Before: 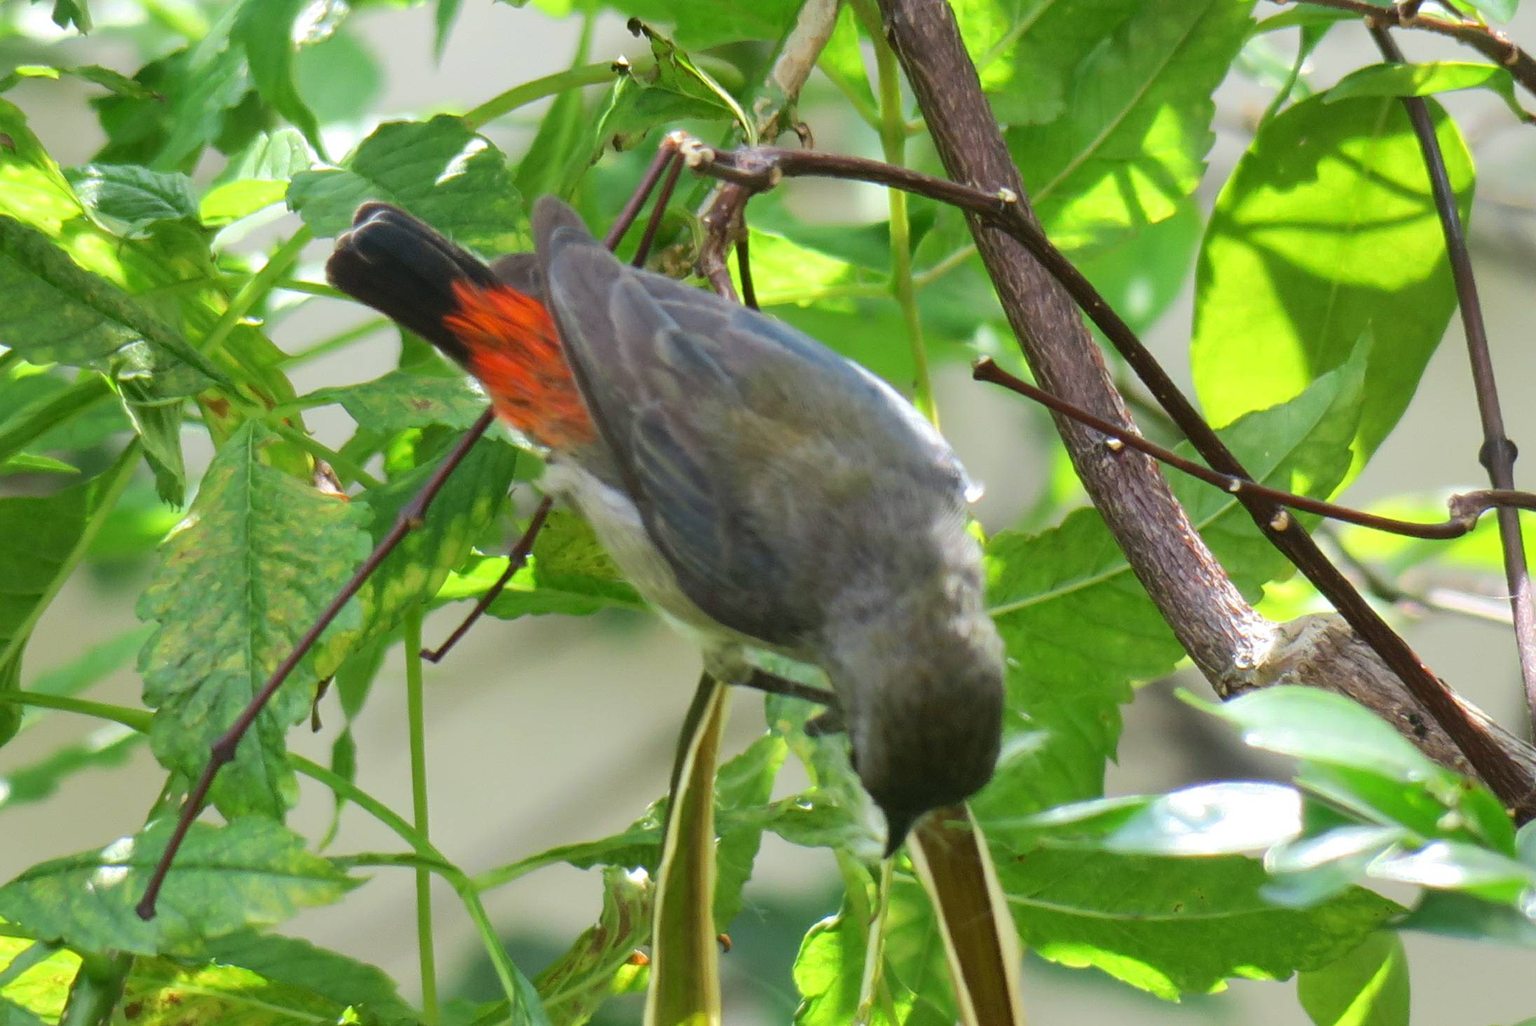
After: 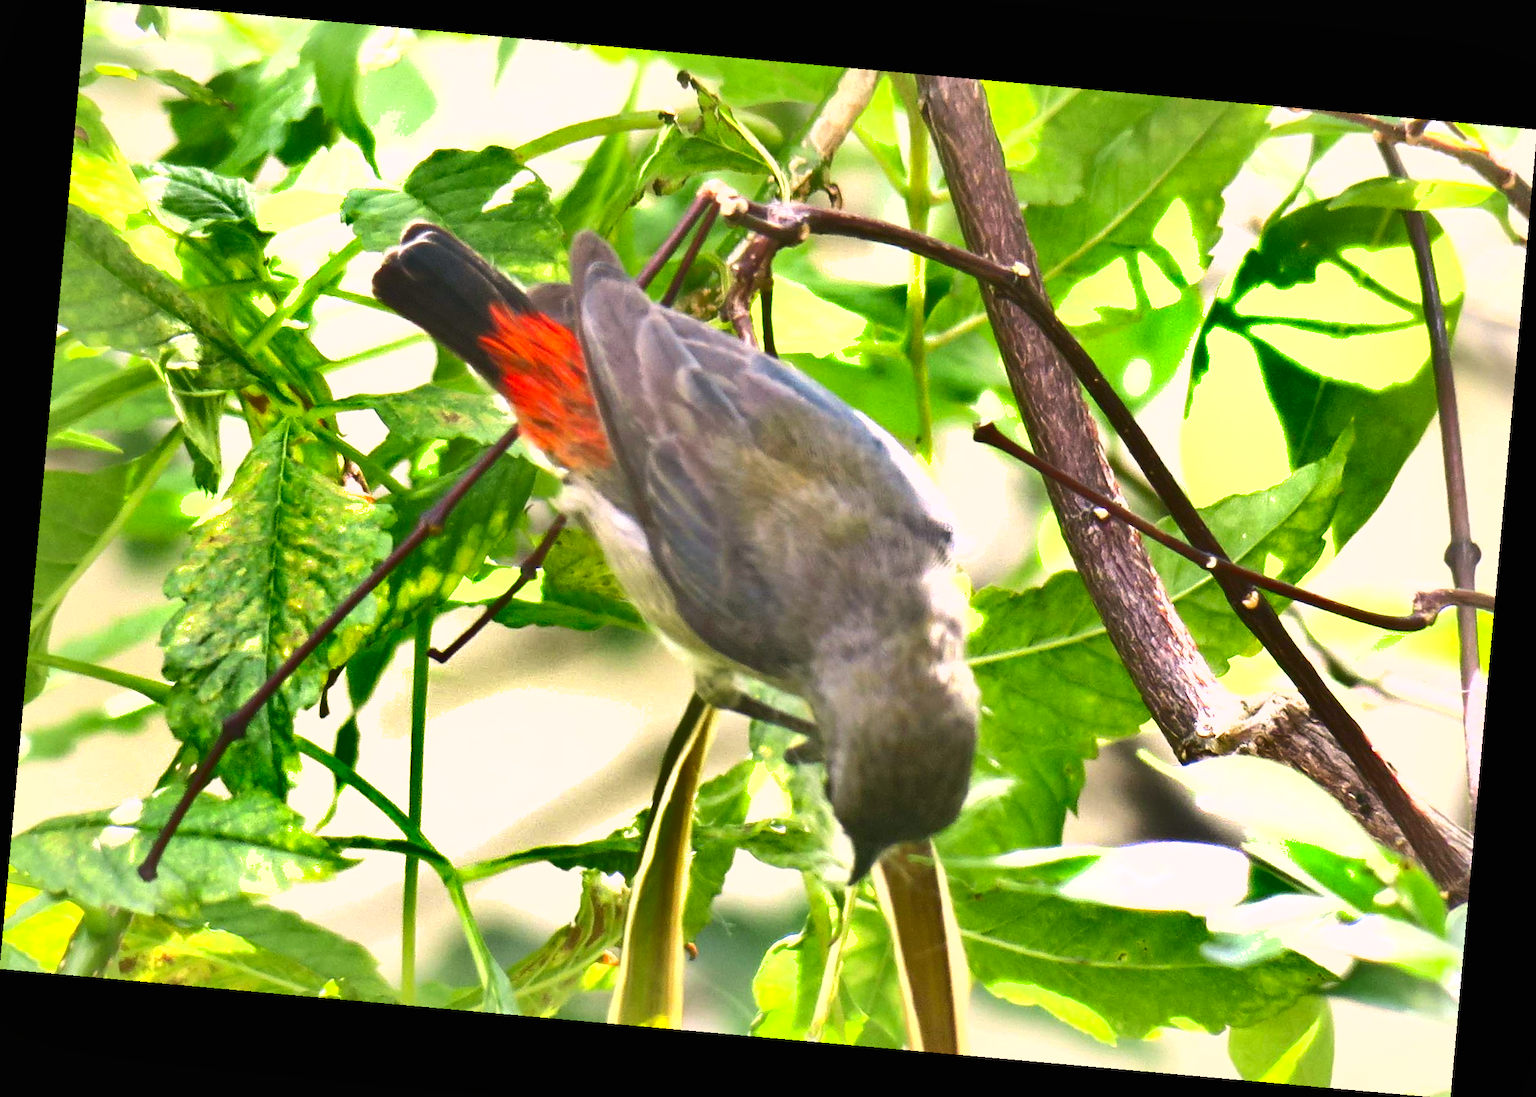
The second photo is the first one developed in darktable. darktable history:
color correction: highlights a* 12.23, highlights b* 5.41
exposure: black level correction 0, exposure 1.2 EV, compensate highlight preservation false
rotate and perspective: rotation 5.12°, automatic cropping off
shadows and highlights: radius 108.52, shadows 40.68, highlights -72.88, low approximation 0.01, soften with gaussian
